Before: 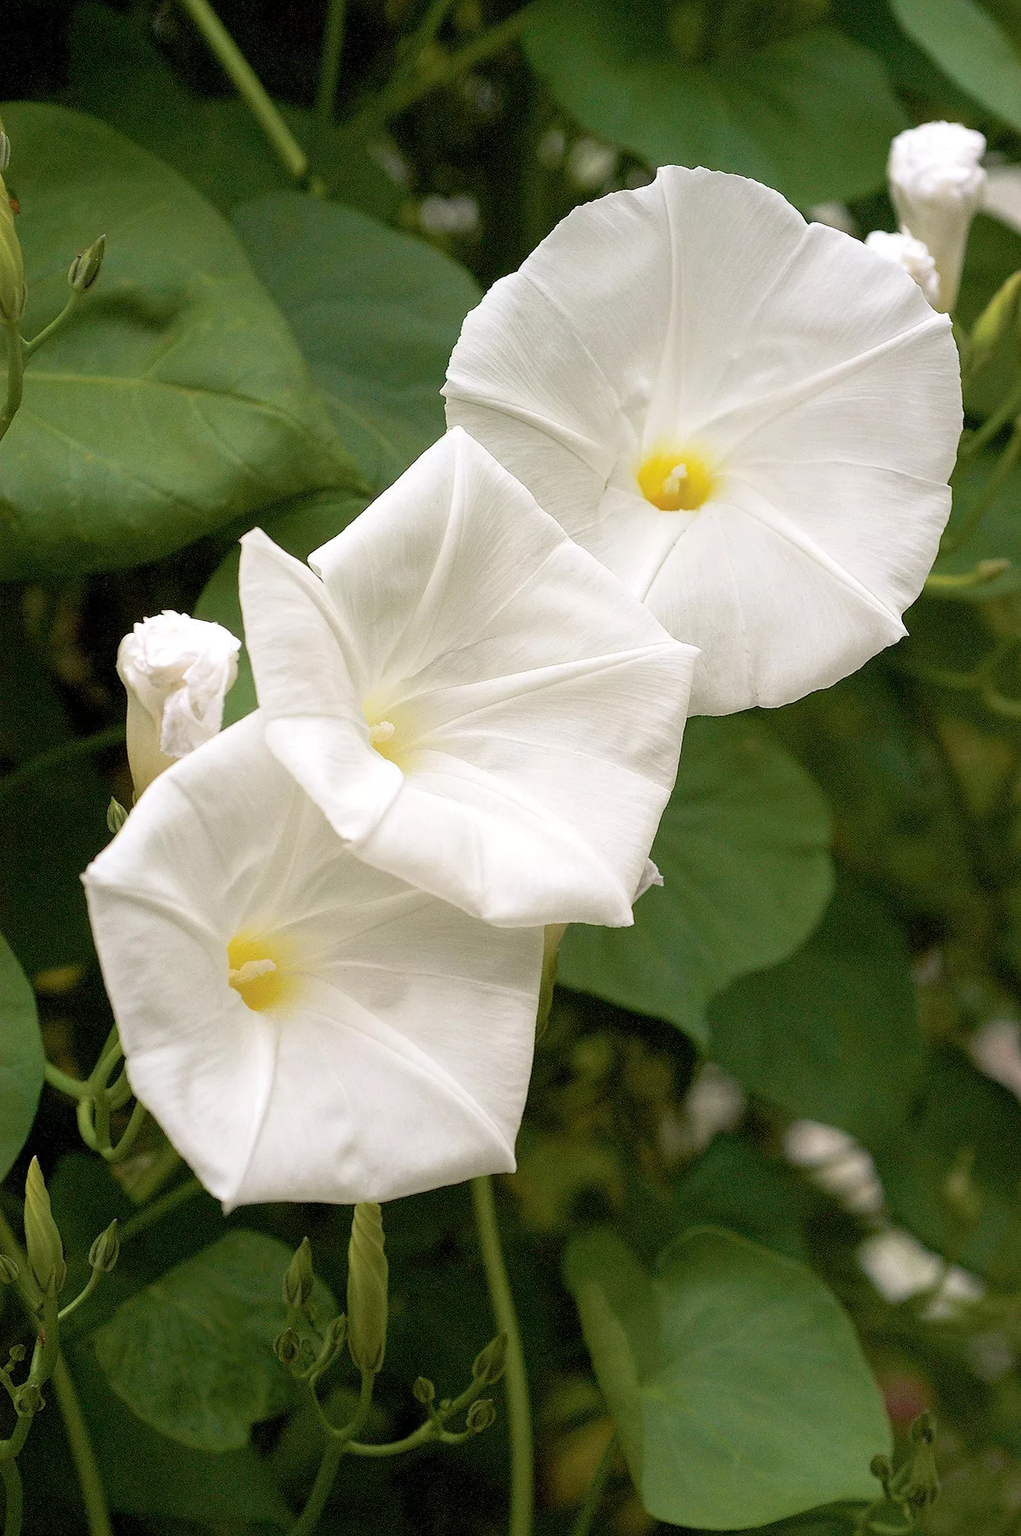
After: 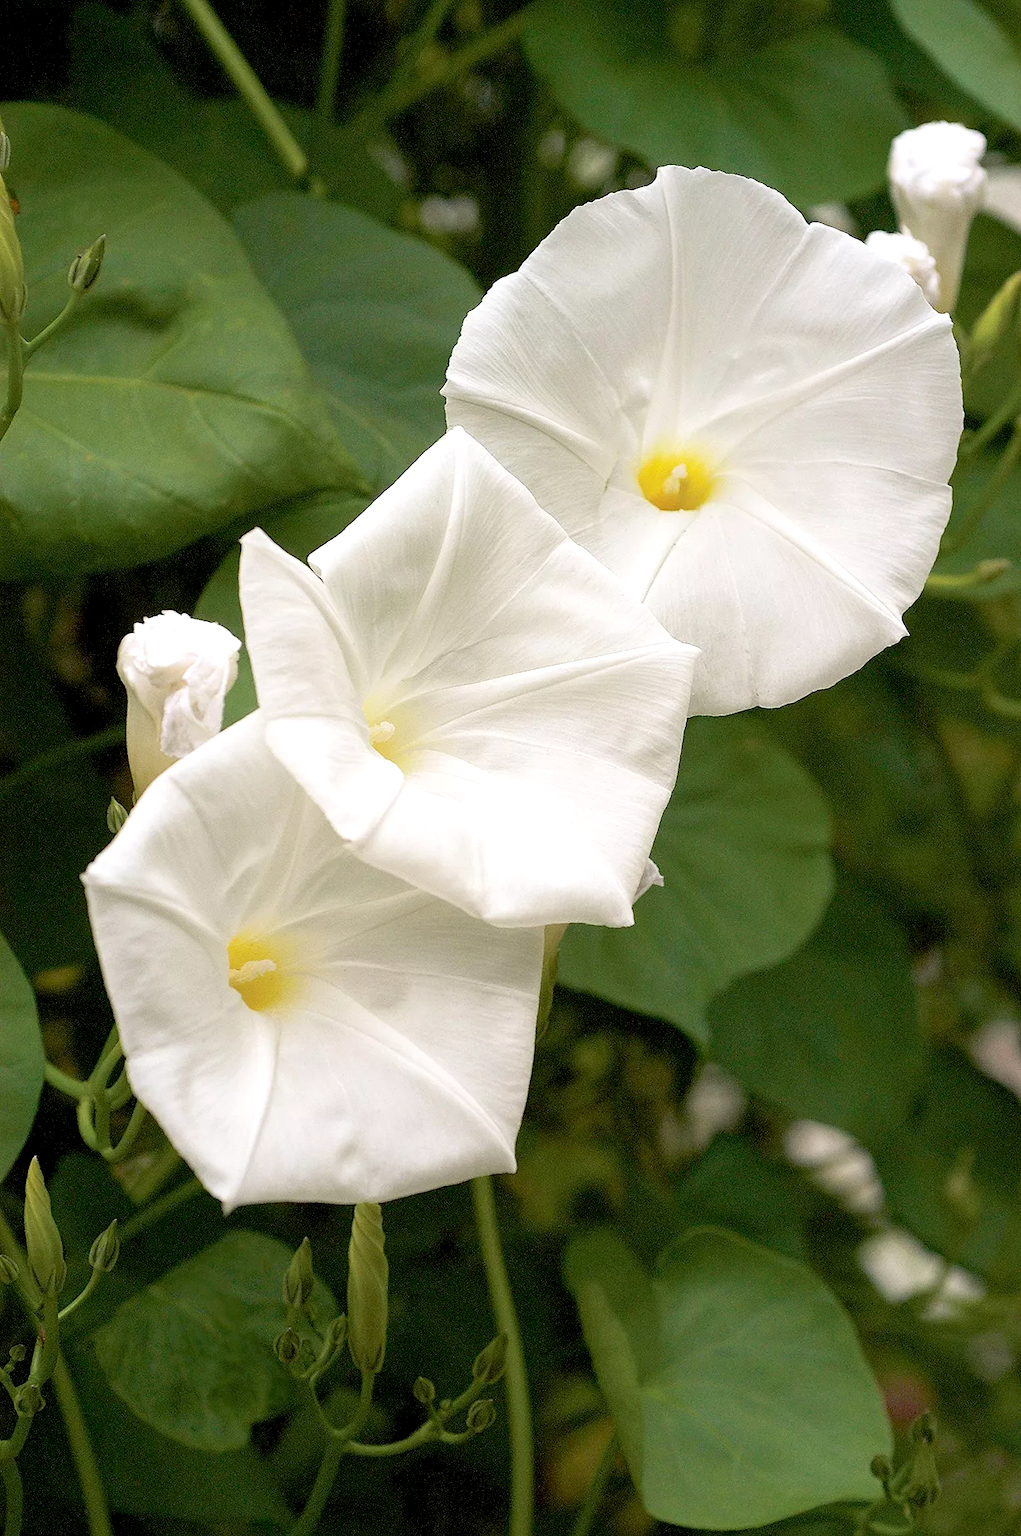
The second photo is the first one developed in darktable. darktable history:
exposure: black level correction 0.002, exposure 0.15 EV, compensate highlight preservation false
